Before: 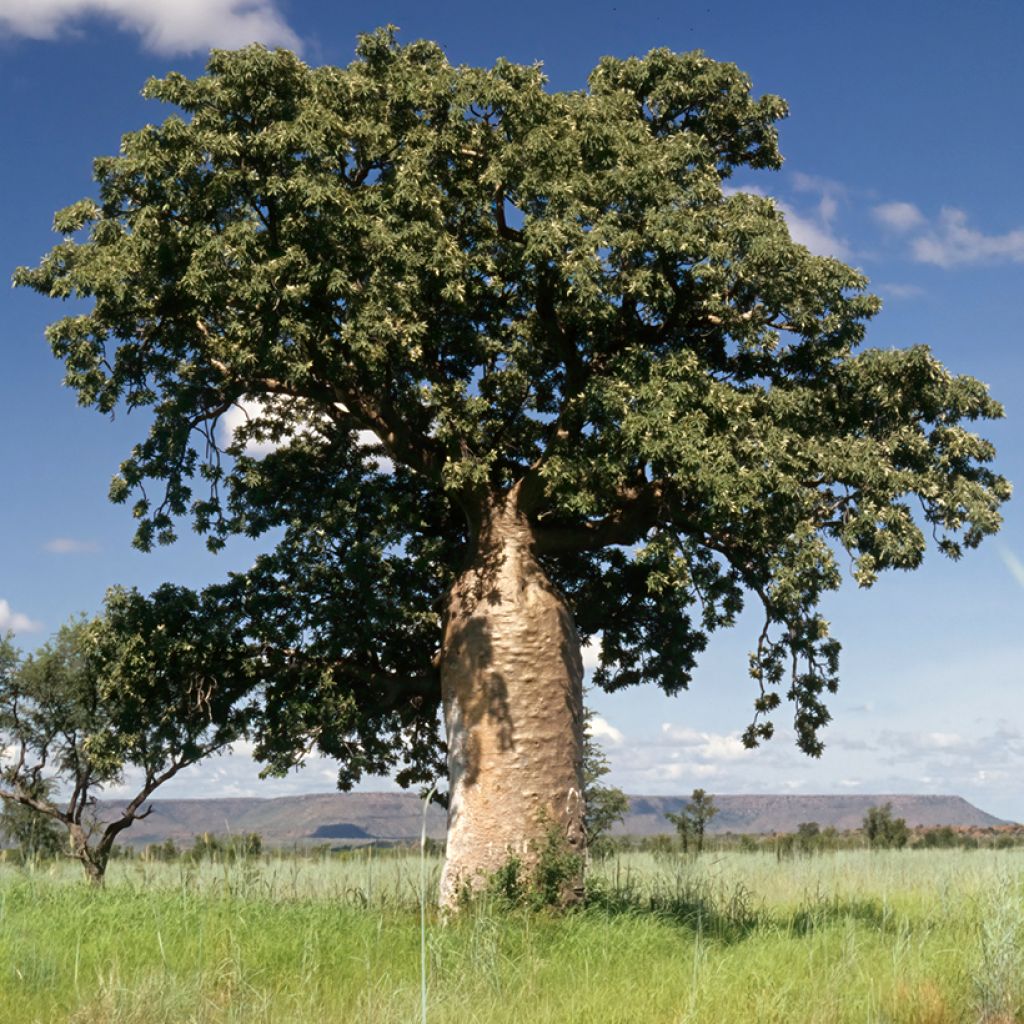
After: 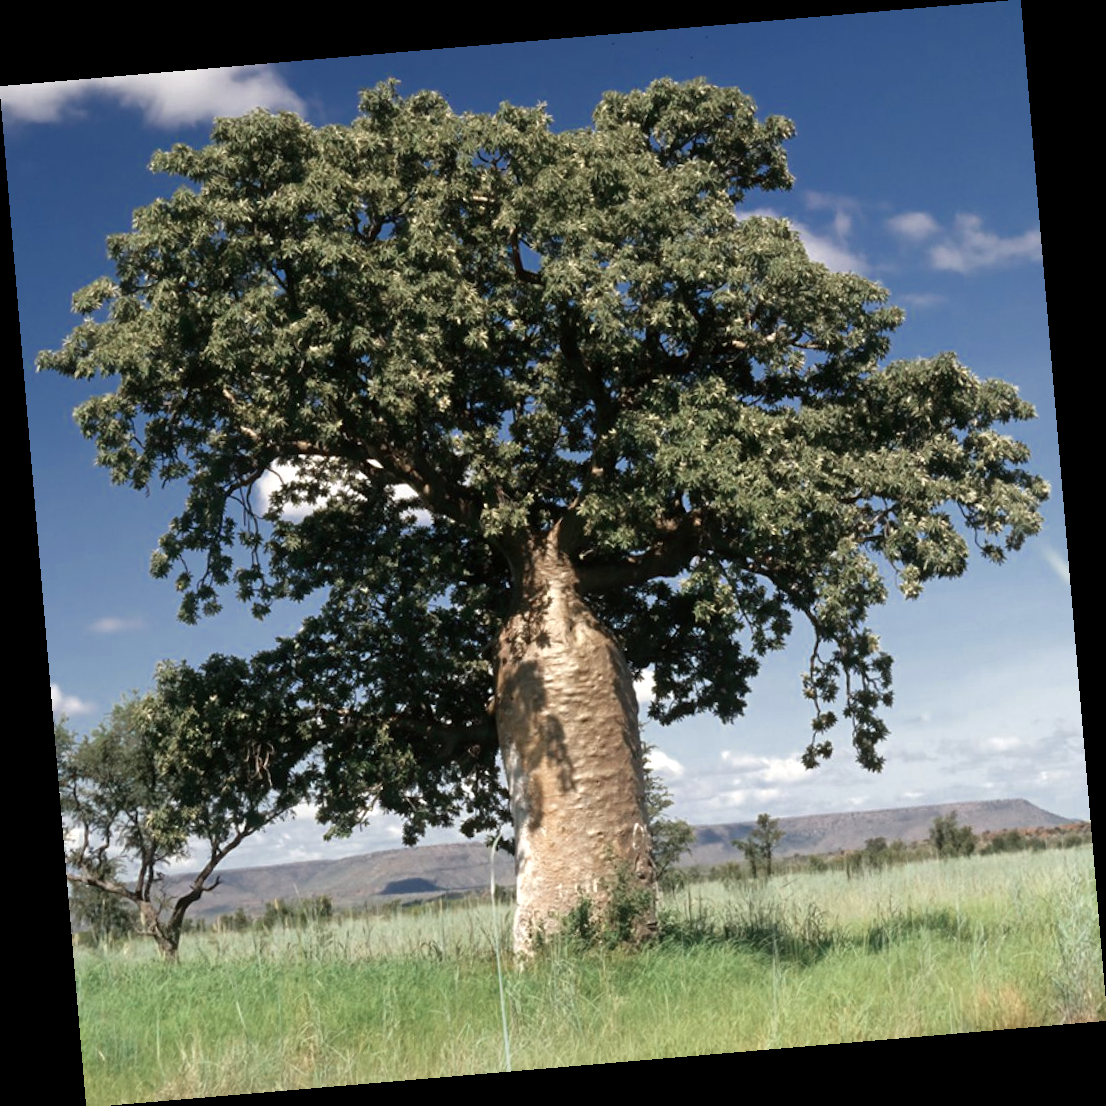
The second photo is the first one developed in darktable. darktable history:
exposure: exposure 0.217 EV, compensate highlight preservation false
rotate and perspective: rotation -4.86°, automatic cropping off
color zones: curves: ch0 [(0, 0.5) (0.125, 0.4) (0.25, 0.5) (0.375, 0.4) (0.5, 0.4) (0.625, 0.35) (0.75, 0.35) (0.875, 0.5)]; ch1 [(0, 0.35) (0.125, 0.45) (0.25, 0.35) (0.375, 0.35) (0.5, 0.35) (0.625, 0.35) (0.75, 0.45) (0.875, 0.35)]; ch2 [(0, 0.6) (0.125, 0.5) (0.25, 0.5) (0.375, 0.6) (0.5, 0.6) (0.625, 0.5) (0.75, 0.5) (0.875, 0.5)]
